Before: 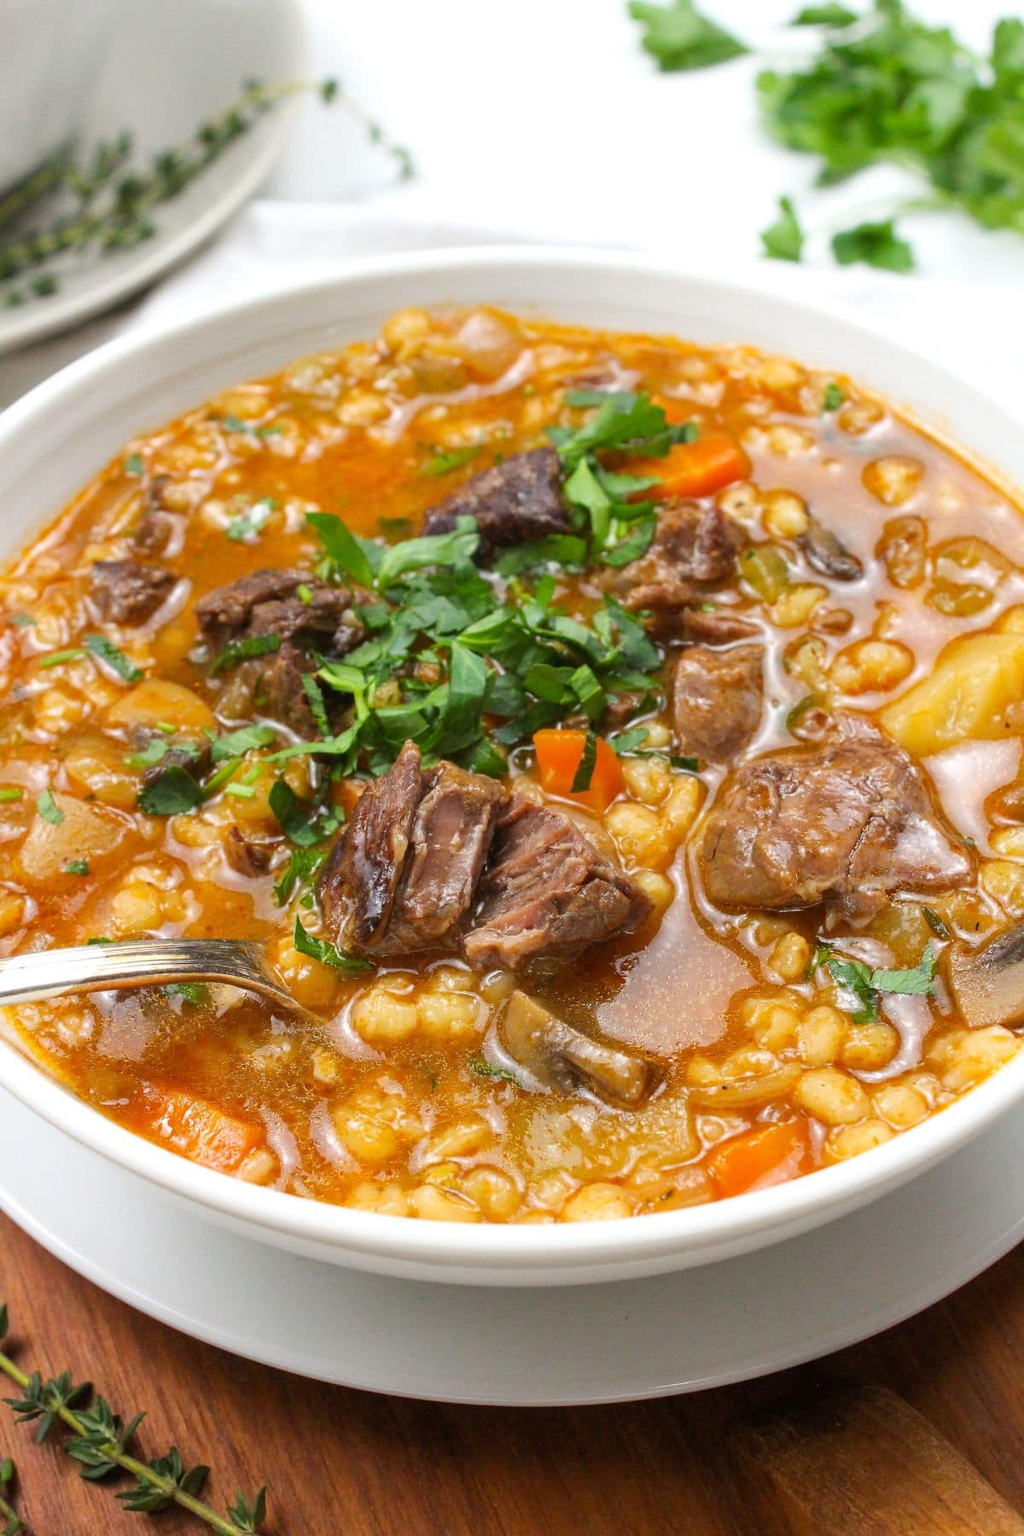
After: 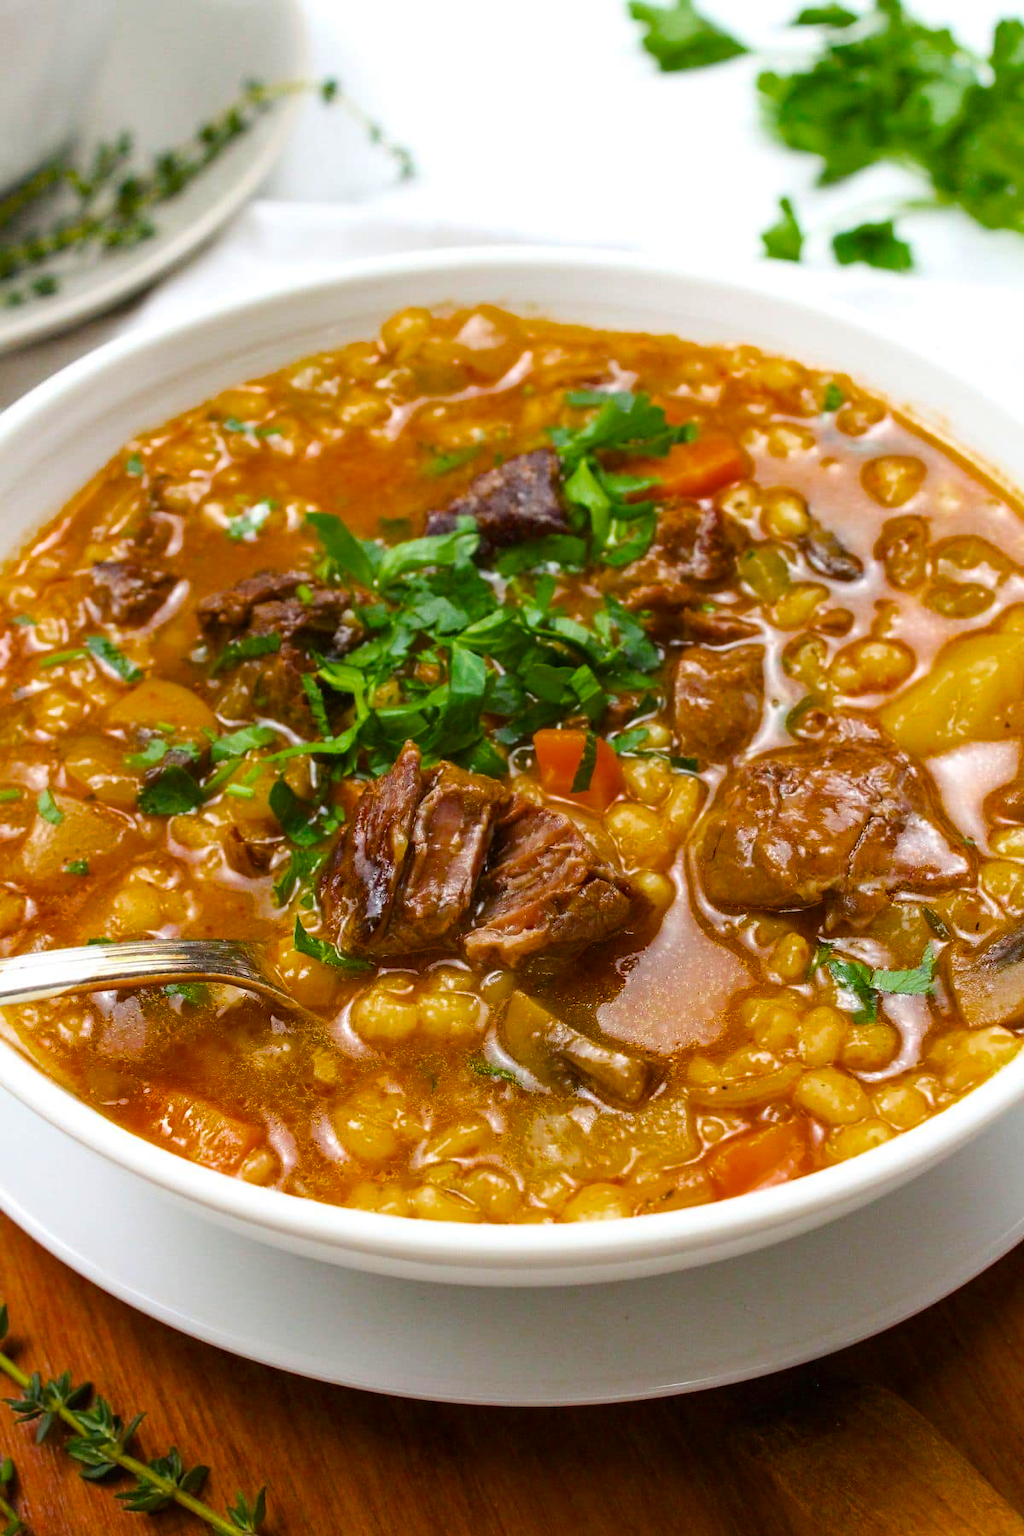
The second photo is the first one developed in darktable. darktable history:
color balance rgb: perceptual saturation grading › global saturation 29.841%, global vibrance 16.35%, saturation formula JzAzBz (2021)
